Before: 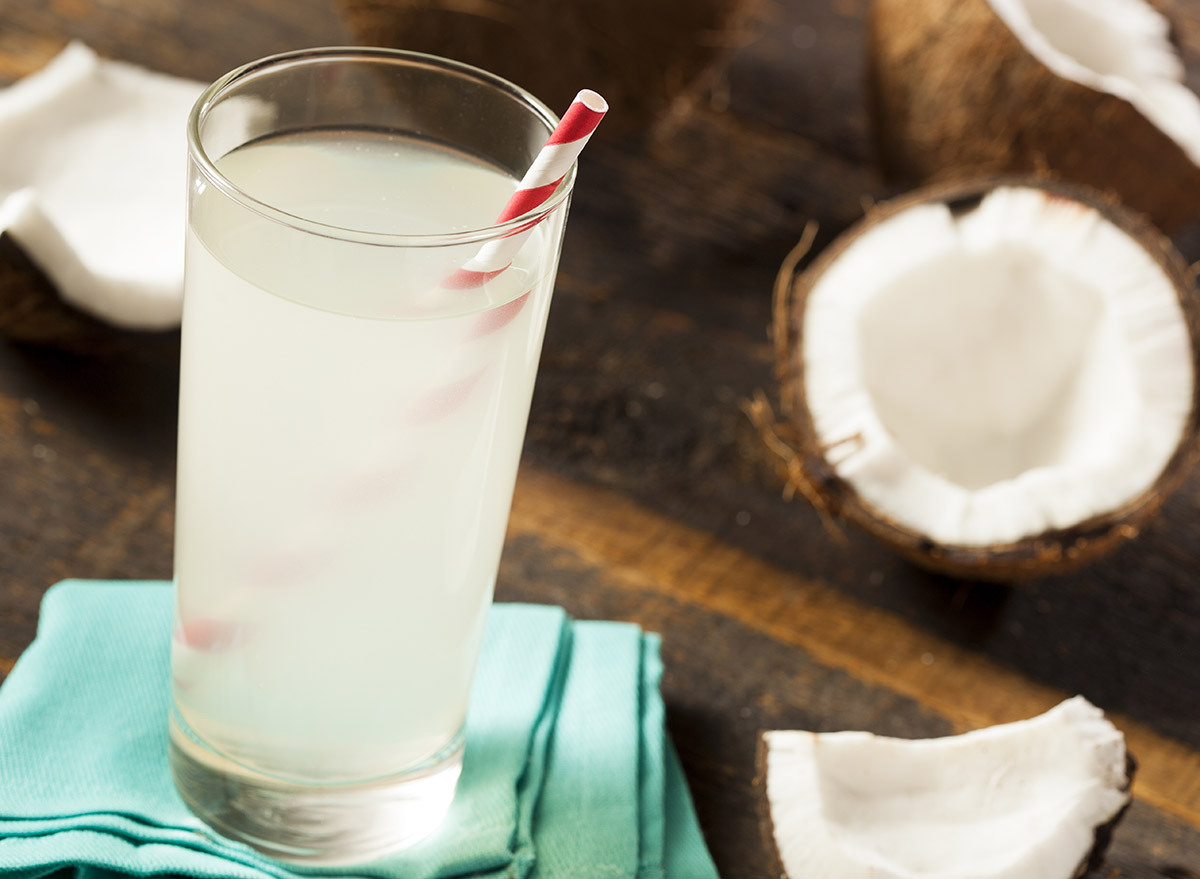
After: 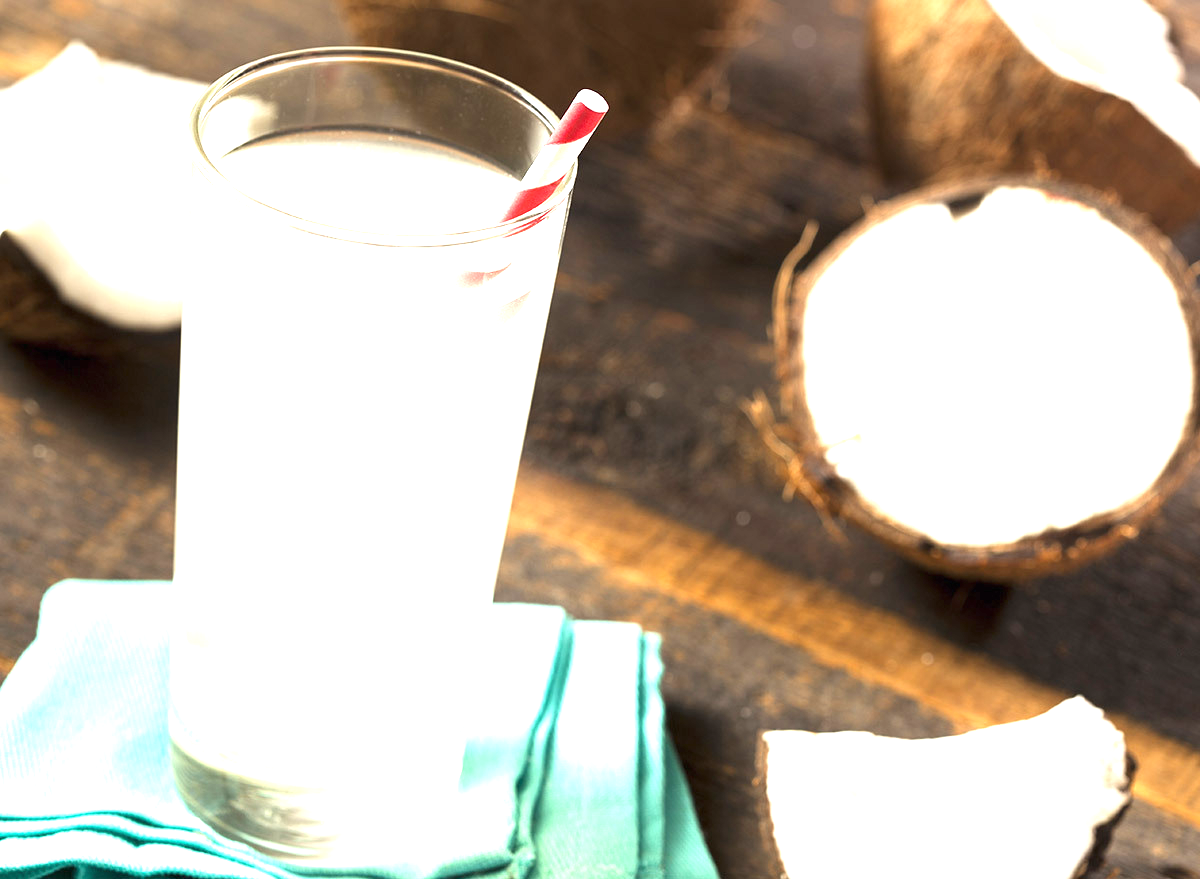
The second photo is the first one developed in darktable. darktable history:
exposure: black level correction 0, exposure 1.385 EV, compensate exposure bias true, compensate highlight preservation false
